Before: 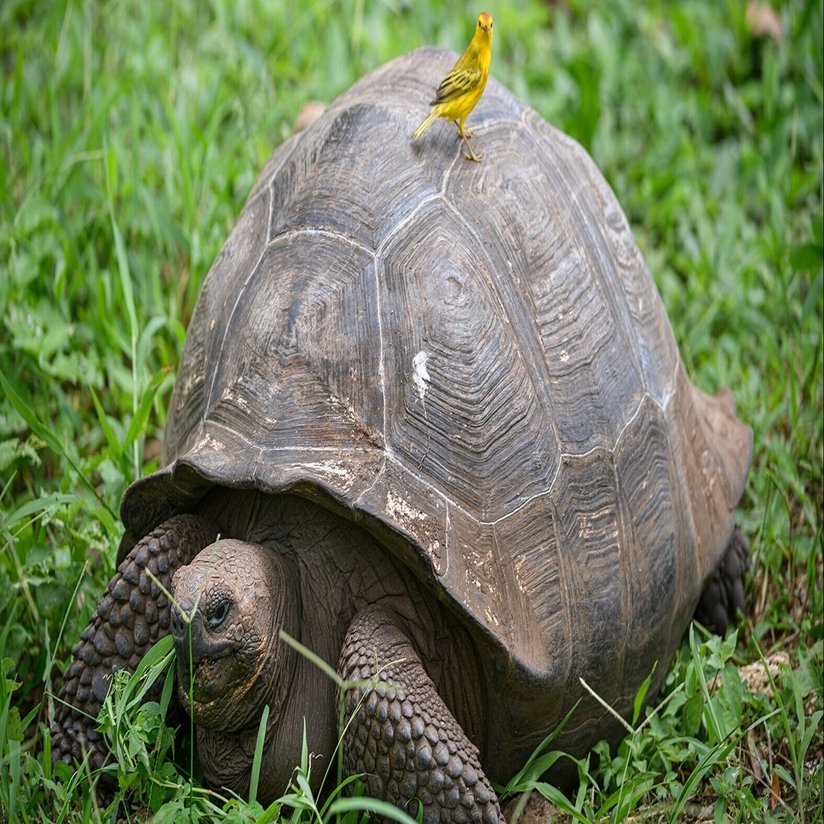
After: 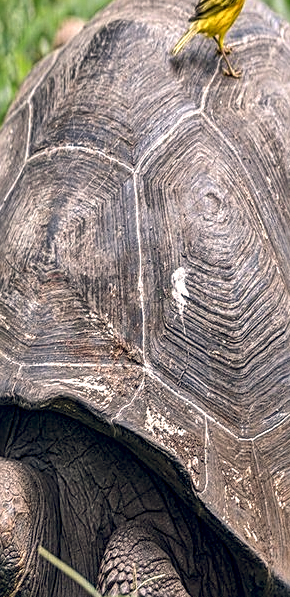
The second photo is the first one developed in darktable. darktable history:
local contrast: detail 150%
color balance rgb: shadows lift › hue 87.51°, highlights gain › chroma 3.21%, highlights gain › hue 55.1°, global offset › chroma 0.15%, global offset › hue 253.66°, linear chroma grading › global chroma 0.5%
shadows and highlights: shadows 5, soften with gaussian
crop and rotate: left 29.476%, top 10.214%, right 35.32%, bottom 17.333%
sharpen: on, module defaults
